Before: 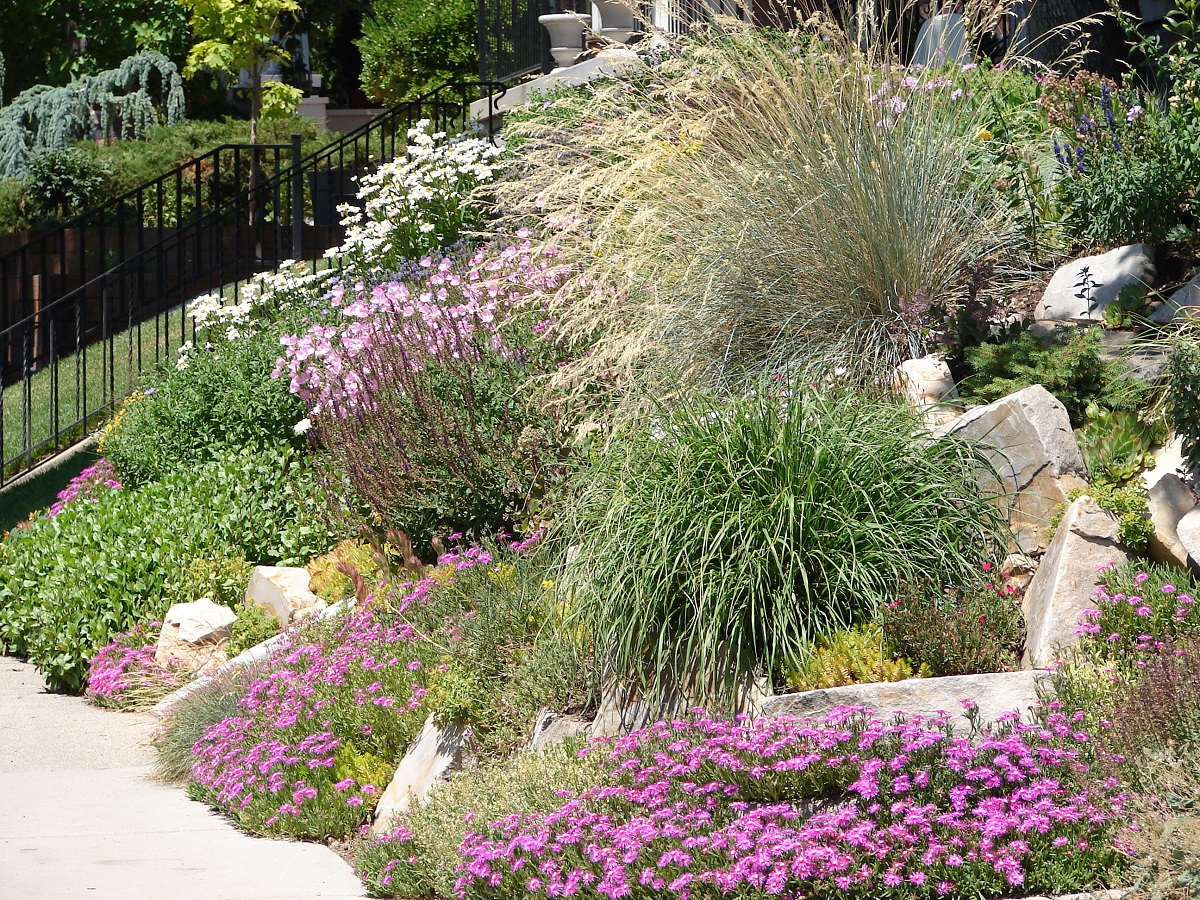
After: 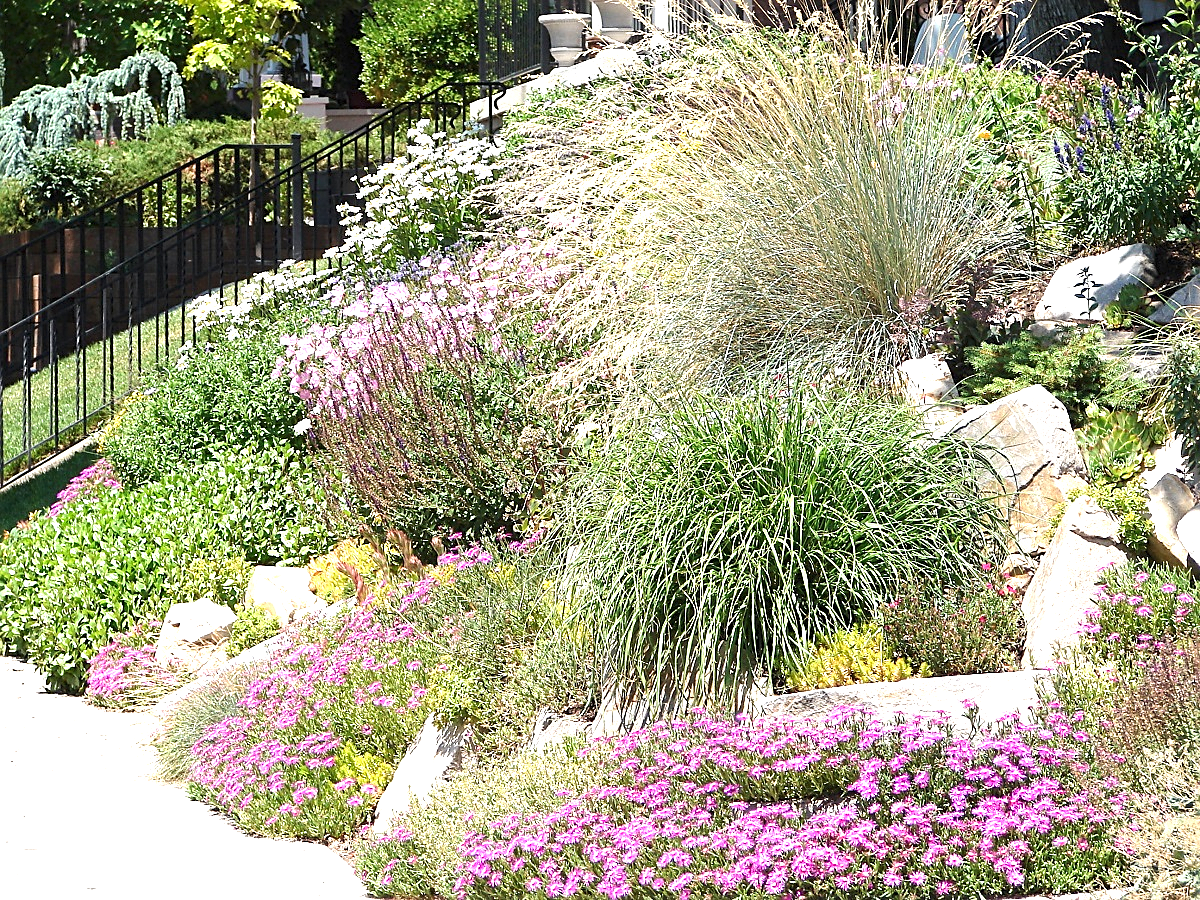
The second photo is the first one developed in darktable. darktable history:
sharpen: on, module defaults
local contrast: highlights 100%, shadows 100%, detail 120%, midtone range 0.2
exposure: black level correction 0, exposure 1.1 EV, compensate exposure bias true, compensate highlight preservation false
